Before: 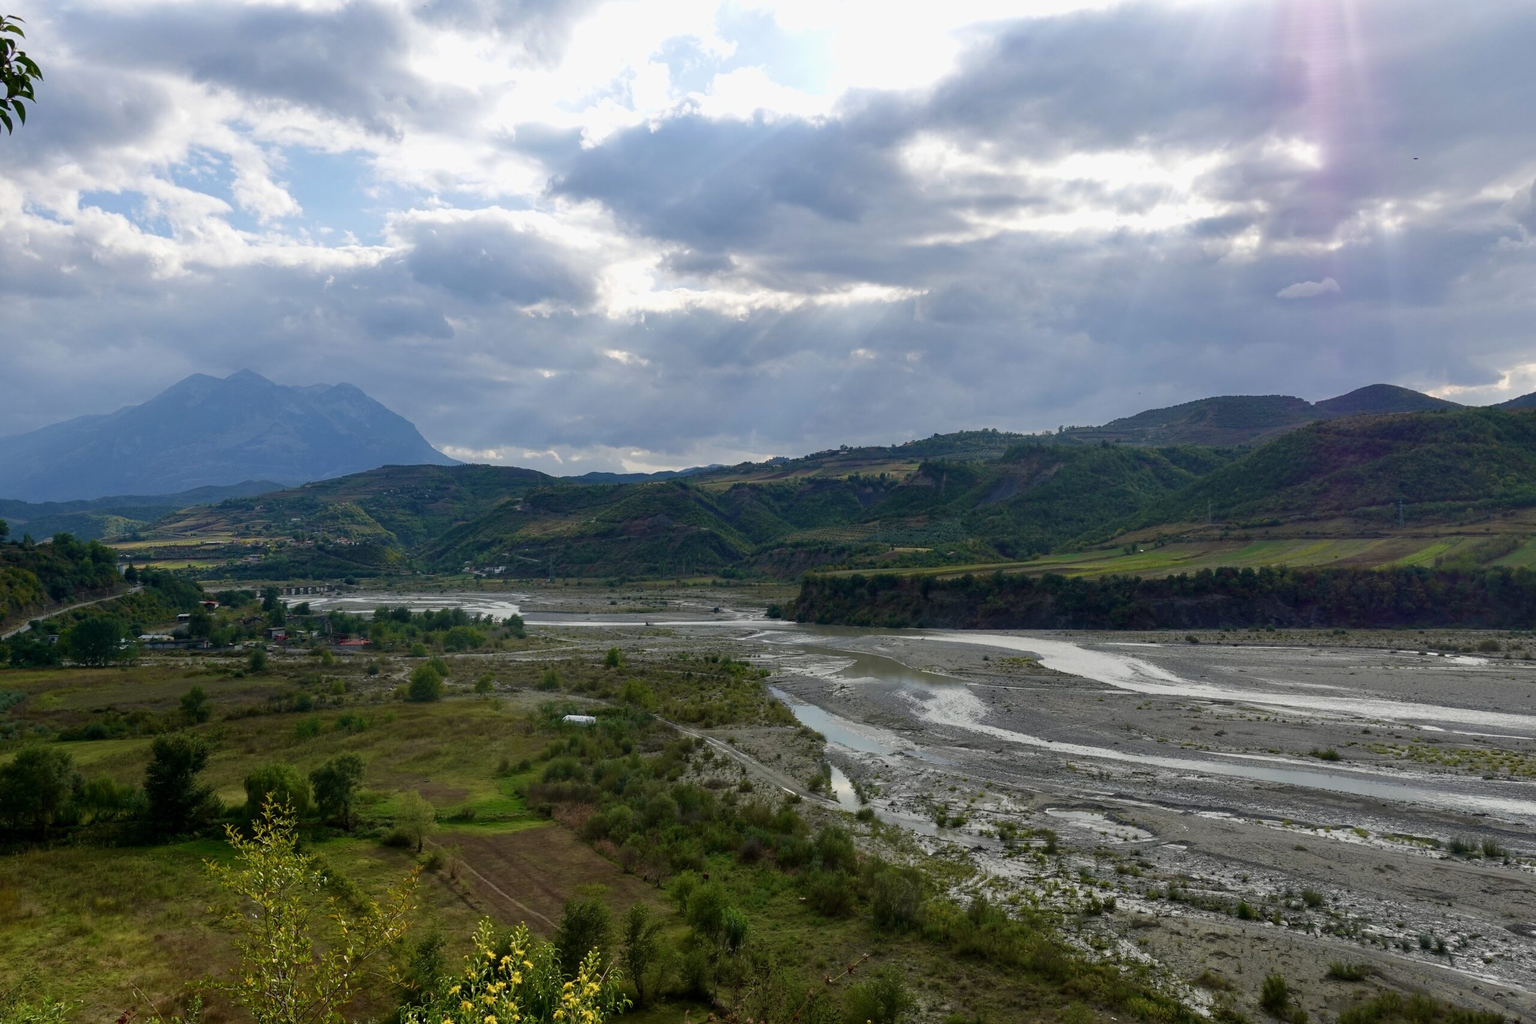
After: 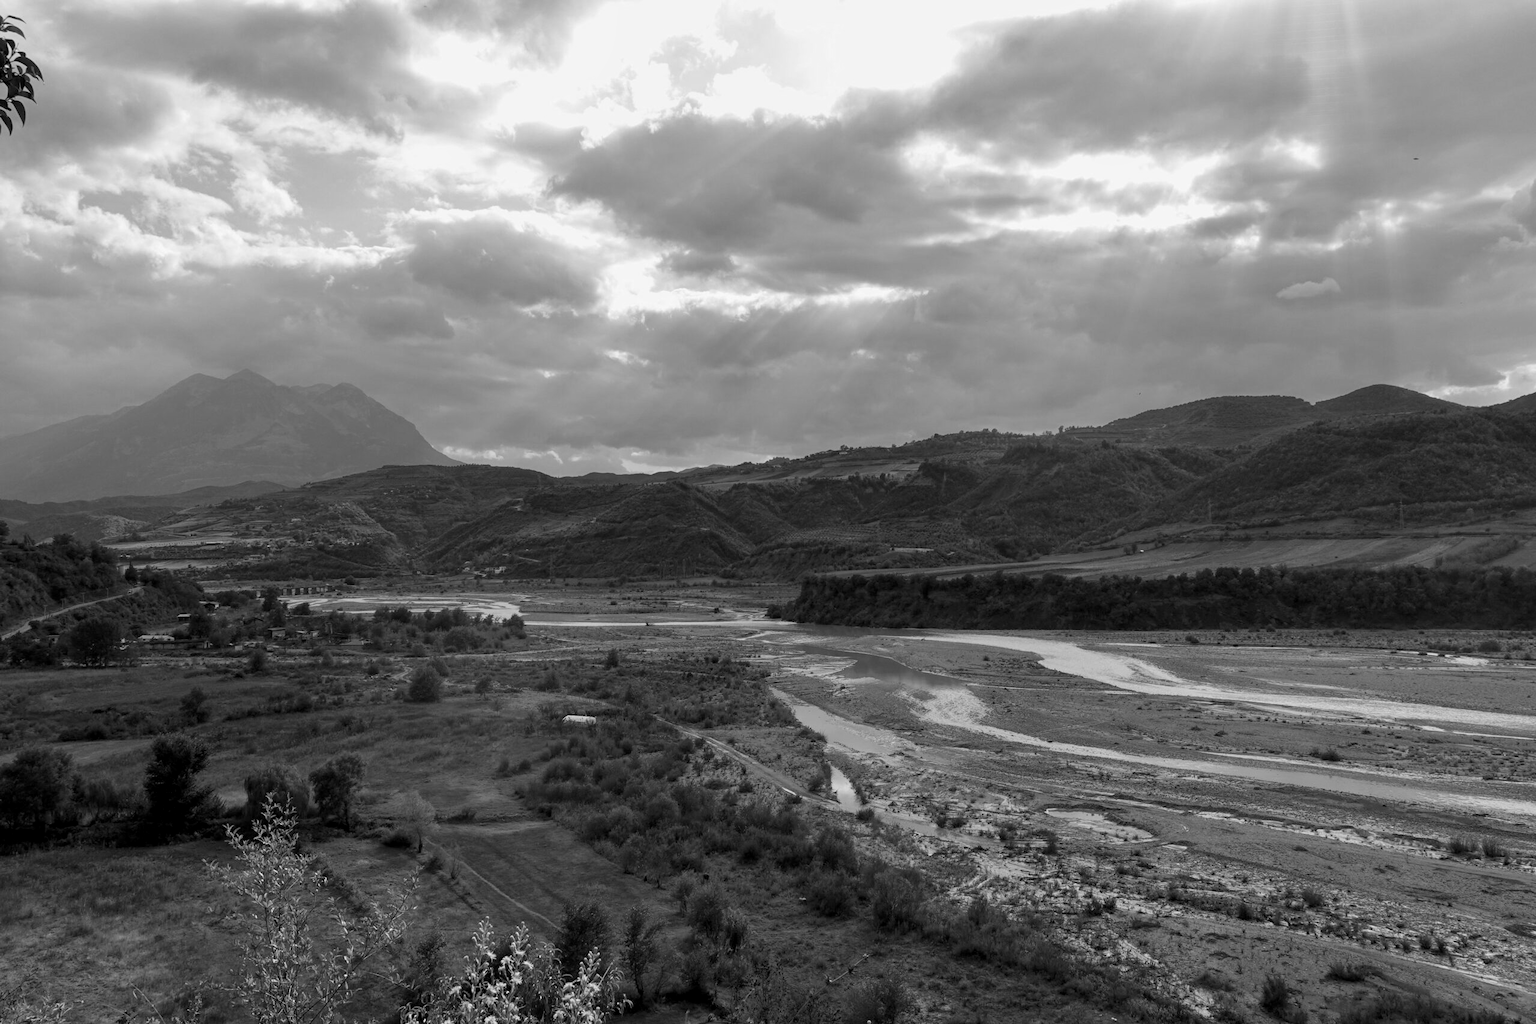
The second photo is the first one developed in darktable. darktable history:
monochrome: a -35.87, b 49.73, size 1.7
local contrast: highlights 100%, shadows 100%, detail 120%, midtone range 0.2
color correction: highlights a* 19.59, highlights b* 27.49, shadows a* 3.46, shadows b* -17.28, saturation 0.73
